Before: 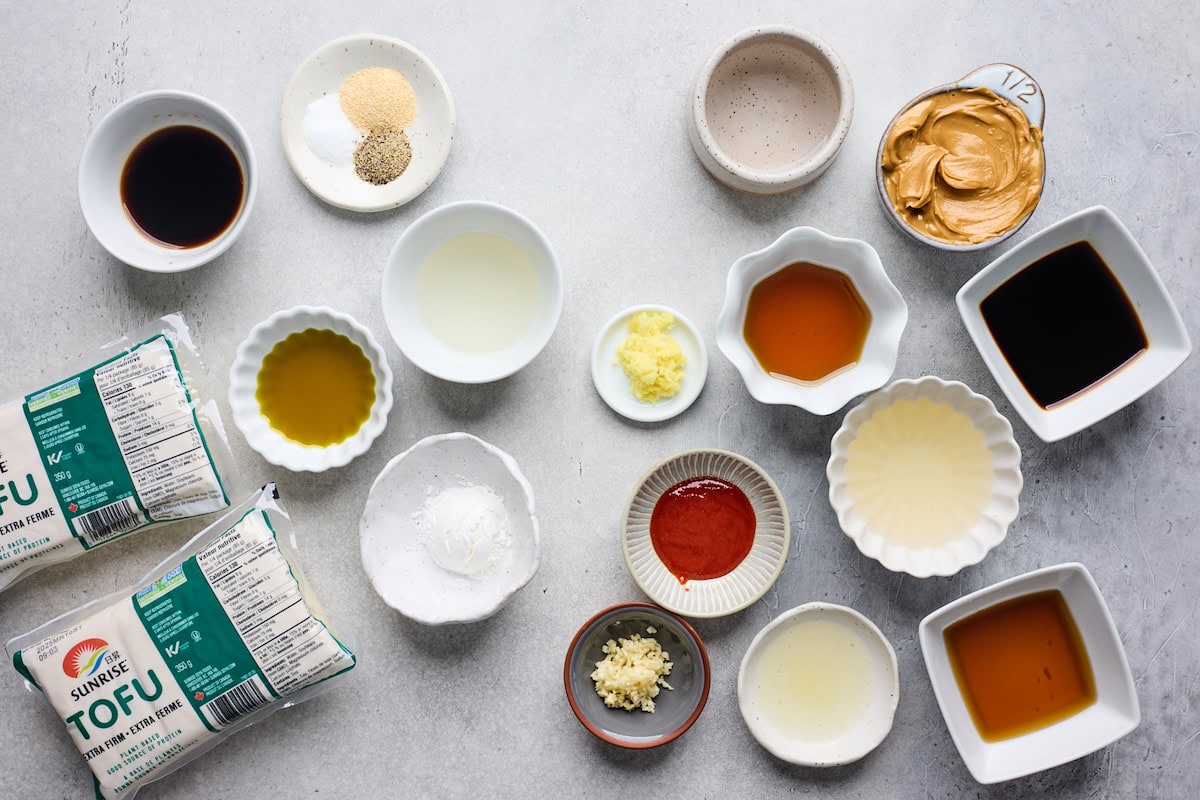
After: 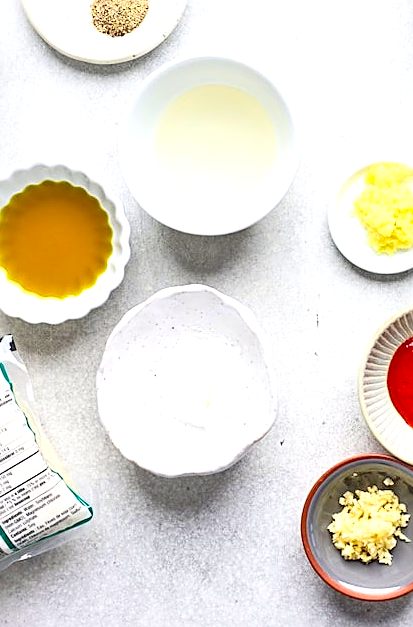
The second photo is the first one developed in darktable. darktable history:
local contrast: highlights 103%, shadows 102%, detail 120%, midtone range 0.2
sharpen: on, module defaults
crop and rotate: left 21.936%, top 18.622%, right 43.576%, bottom 2.994%
tone equalizer: -7 EV 0.153 EV, -6 EV 0.631 EV, -5 EV 1.19 EV, -4 EV 1.3 EV, -3 EV 1.17 EV, -2 EV 0.6 EV, -1 EV 0.157 EV, mask exposure compensation -0.514 EV
exposure: exposure 0.56 EV, compensate highlight preservation false
contrast brightness saturation: contrast 0.181, saturation 0.303
